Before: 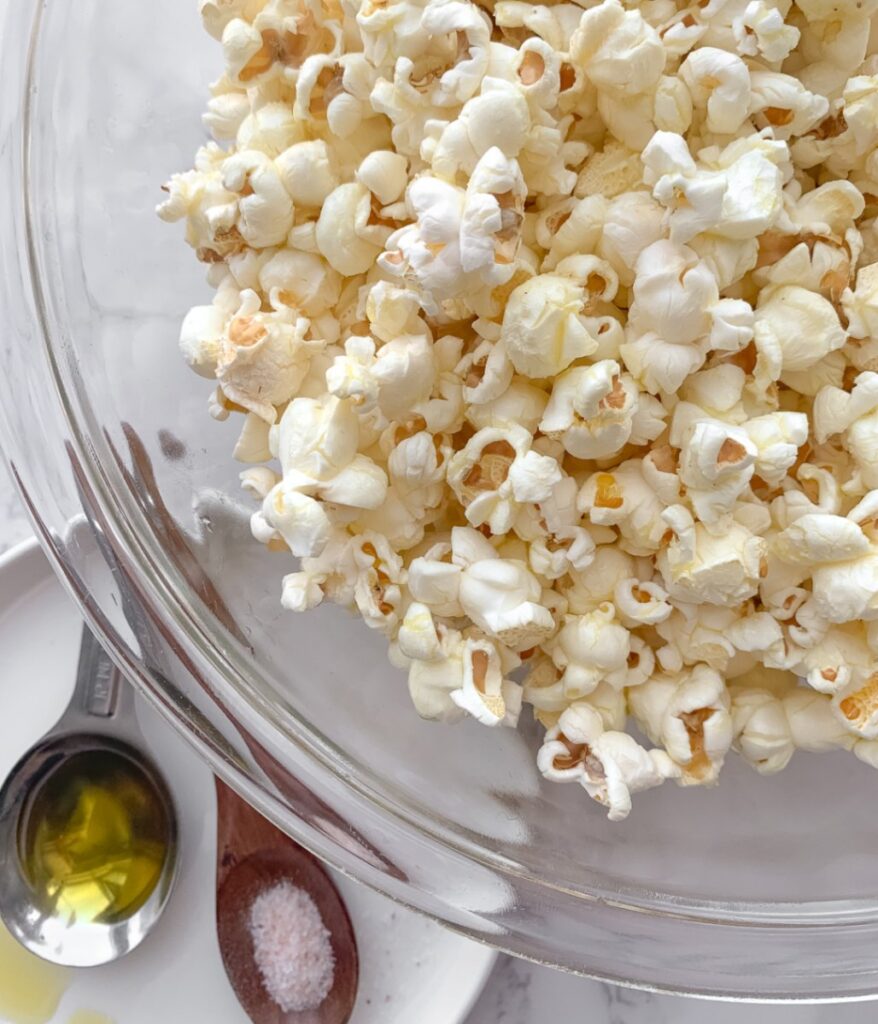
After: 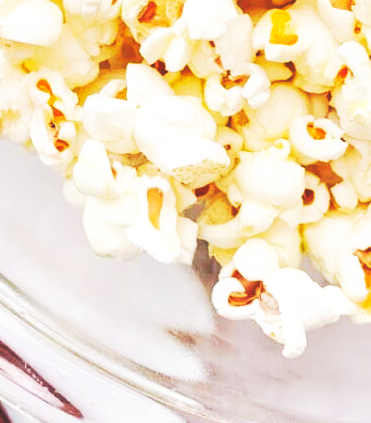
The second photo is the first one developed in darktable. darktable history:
base curve: curves: ch0 [(0, 0.015) (0.085, 0.116) (0.134, 0.298) (0.19, 0.545) (0.296, 0.764) (0.599, 0.982) (1, 1)], preserve colors none
velvia: on, module defaults
crop: left 37.112%, top 45.253%, right 20.523%, bottom 13.371%
